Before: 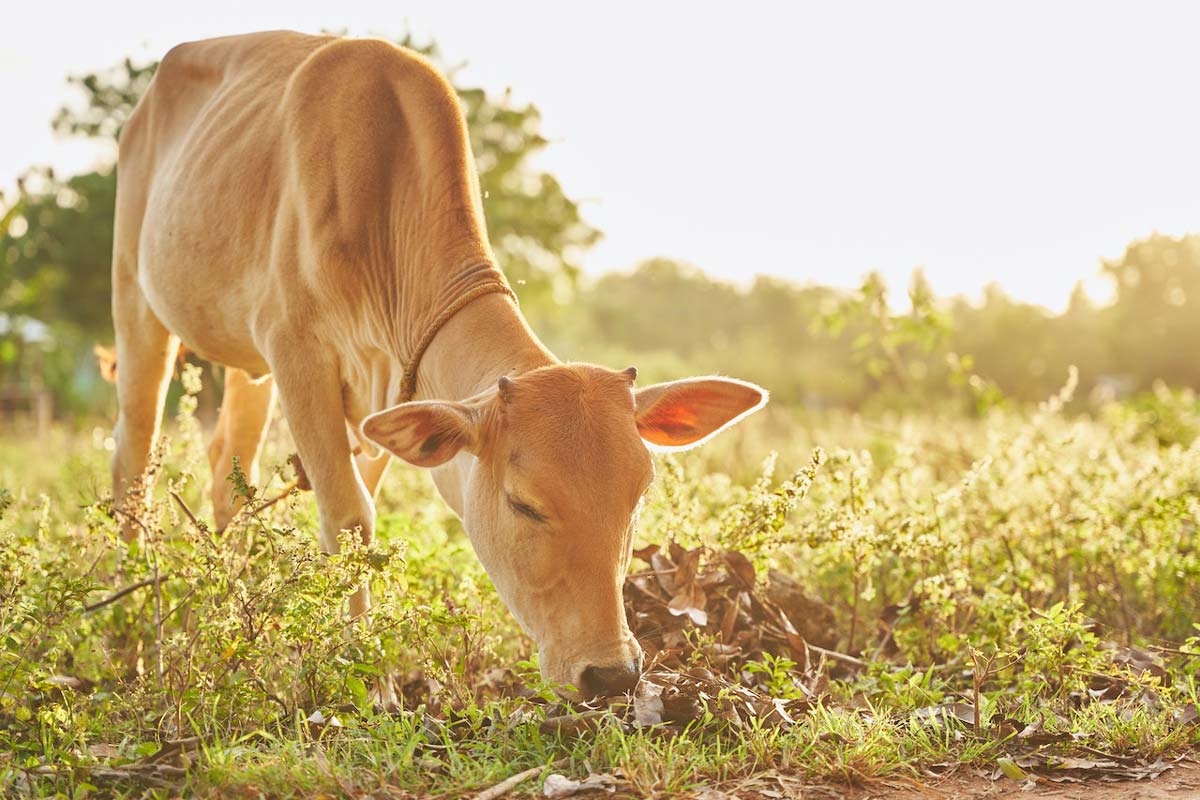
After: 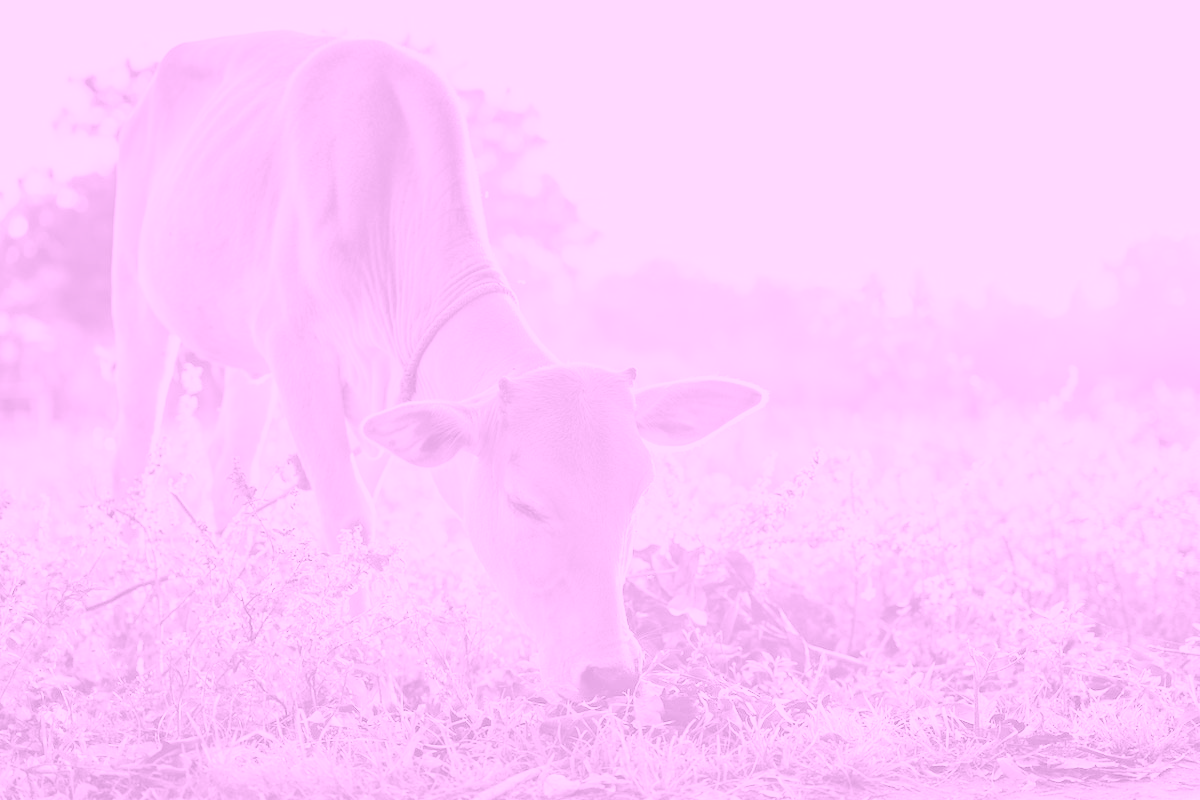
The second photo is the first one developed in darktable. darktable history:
filmic rgb: black relative exposure -4.88 EV, hardness 2.82
colorize: hue 331.2°, saturation 75%, source mix 30.28%, lightness 70.52%, version 1
